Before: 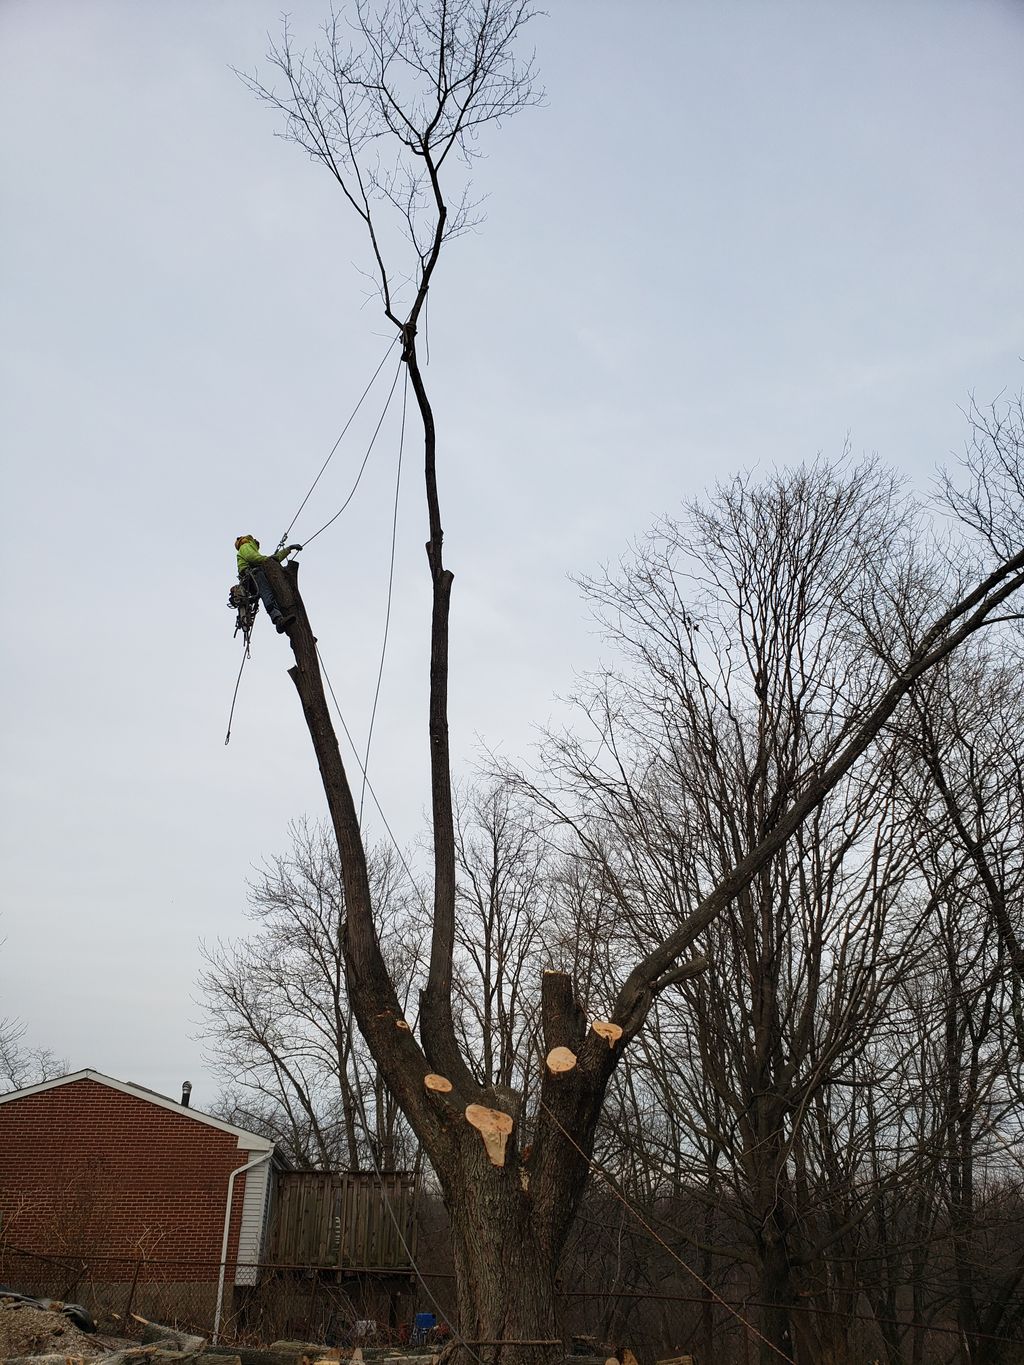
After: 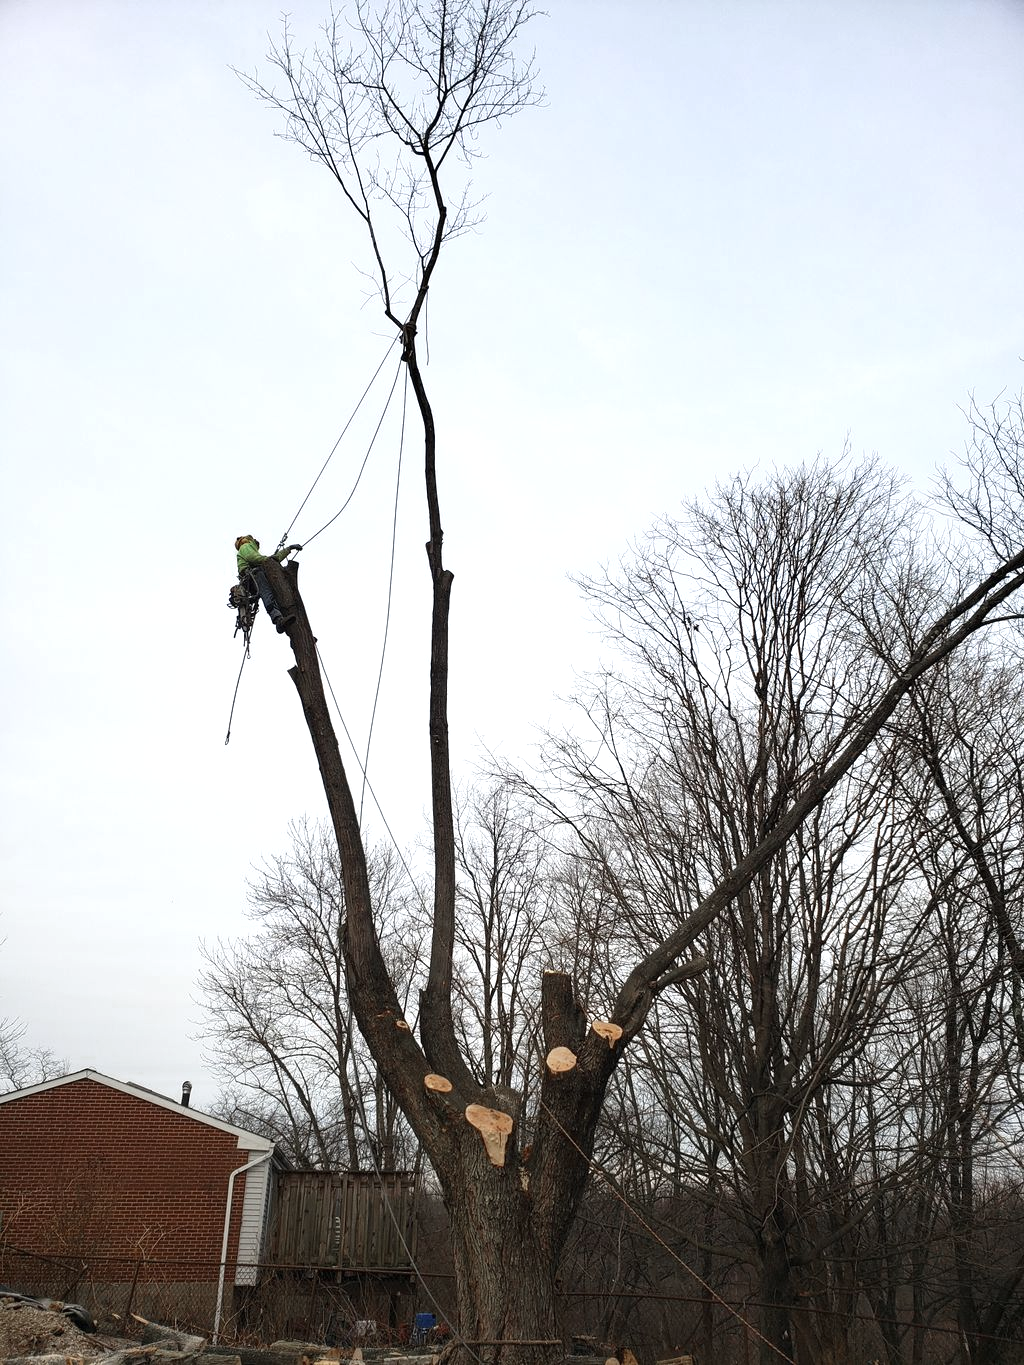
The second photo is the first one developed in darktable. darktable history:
exposure: black level correction 0, exposure 0.5 EV, compensate highlight preservation false
color balance: output saturation 98.5%
color zones: curves: ch0 [(0, 0.5) (0.125, 0.4) (0.25, 0.5) (0.375, 0.4) (0.5, 0.4) (0.625, 0.6) (0.75, 0.6) (0.875, 0.5)]; ch1 [(0, 0.35) (0.125, 0.45) (0.25, 0.35) (0.375, 0.35) (0.5, 0.35) (0.625, 0.35) (0.75, 0.45) (0.875, 0.35)]; ch2 [(0, 0.6) (0.125, 0.5) (0.25, 0.5) (0.375, 0.6) (0.5, 0.6) (0.625, 0.5) (0.75, 0.5) (0.875, 0.5)]
